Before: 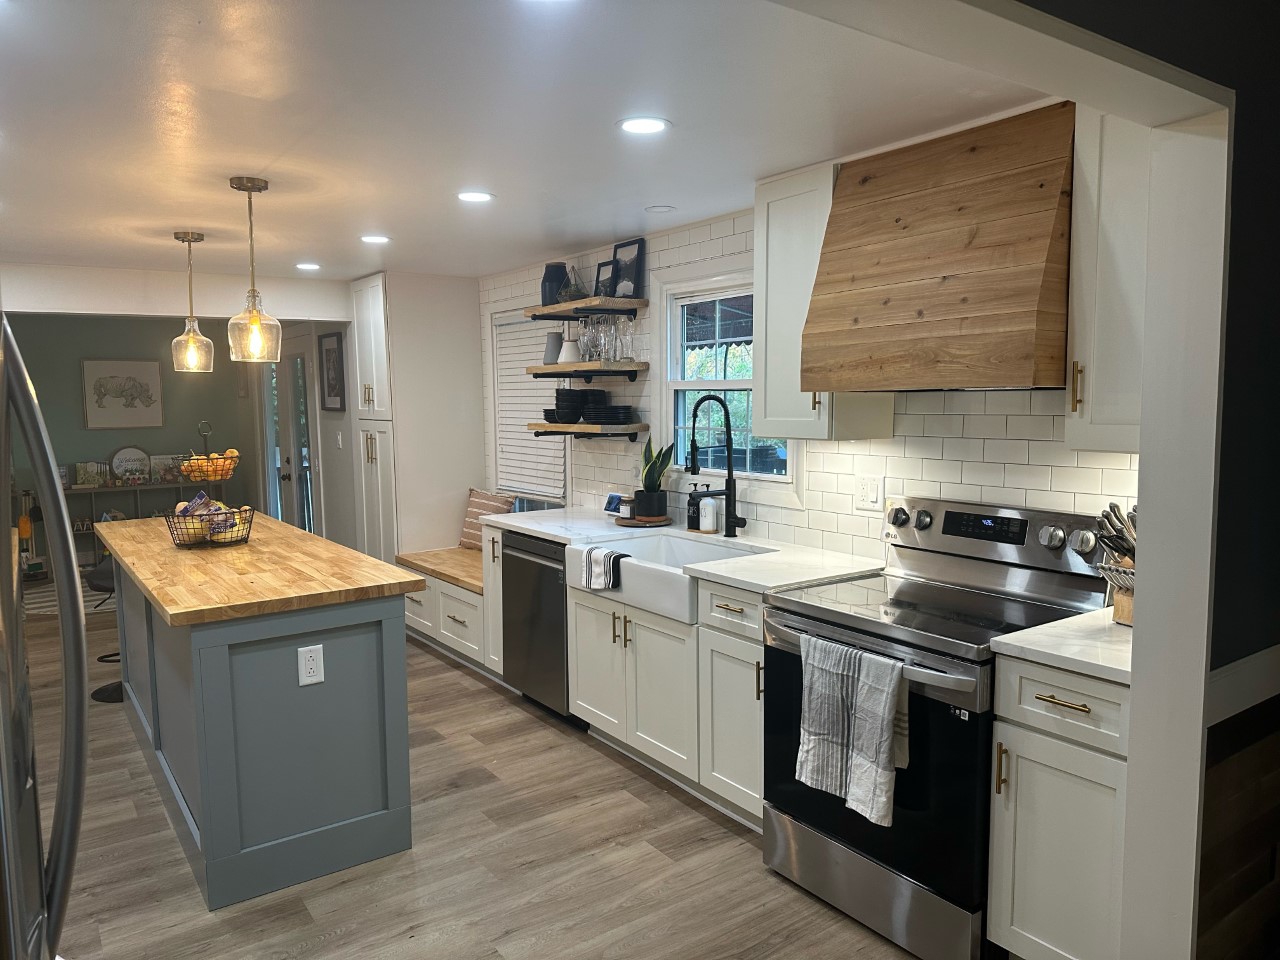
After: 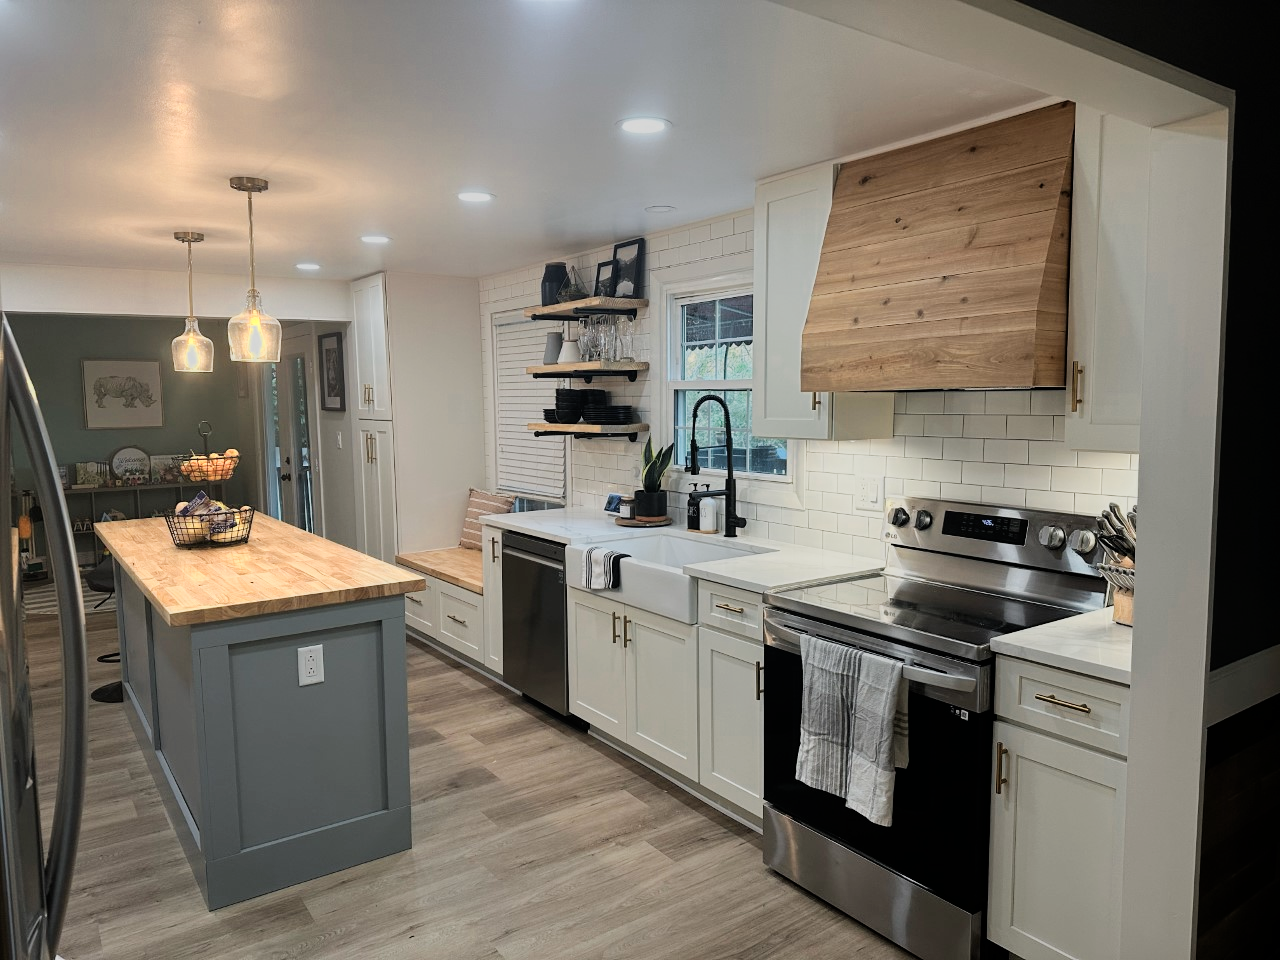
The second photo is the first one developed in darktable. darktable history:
filmic rgb: black relative exposure -7.65 EV, white relative exposure 4.56 EV, hardness 3.61, contrast 1.05
color zones: curves: ch0 [(0.018, 0.548) (0.224, 0.64) (0.425, 0.447) (0.675, 0.575) (0.732, 0.579)]; ch1 [(0.066, 0.487) (0.25, 0.5) (0.404, 0.43) (0.75, 0.421) (0.956, 0.421)]; ch2 [(0.044, 0.561) (0.215, 0.465) (0.399, 0.544) (0.465, 0.548) (0.614, 0.447) (0.724, 0.43) (0.882, 0.623) (0.956, 0.632)]
